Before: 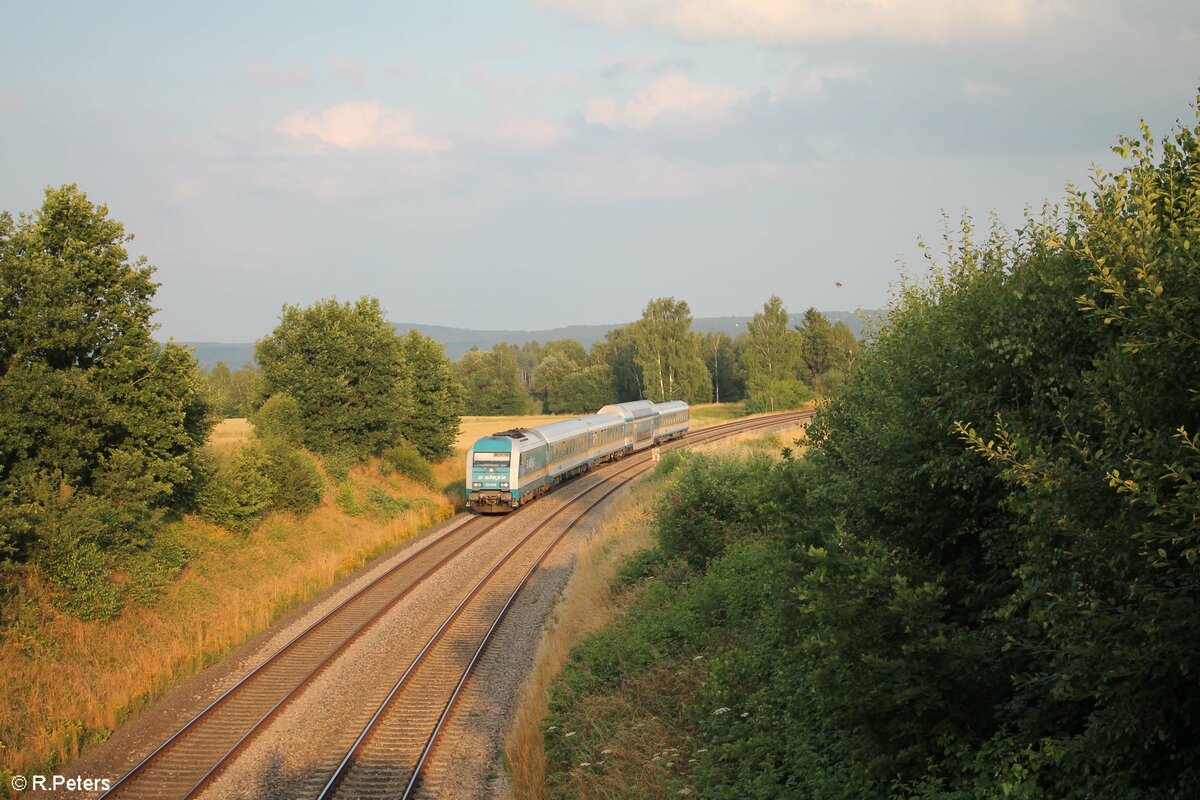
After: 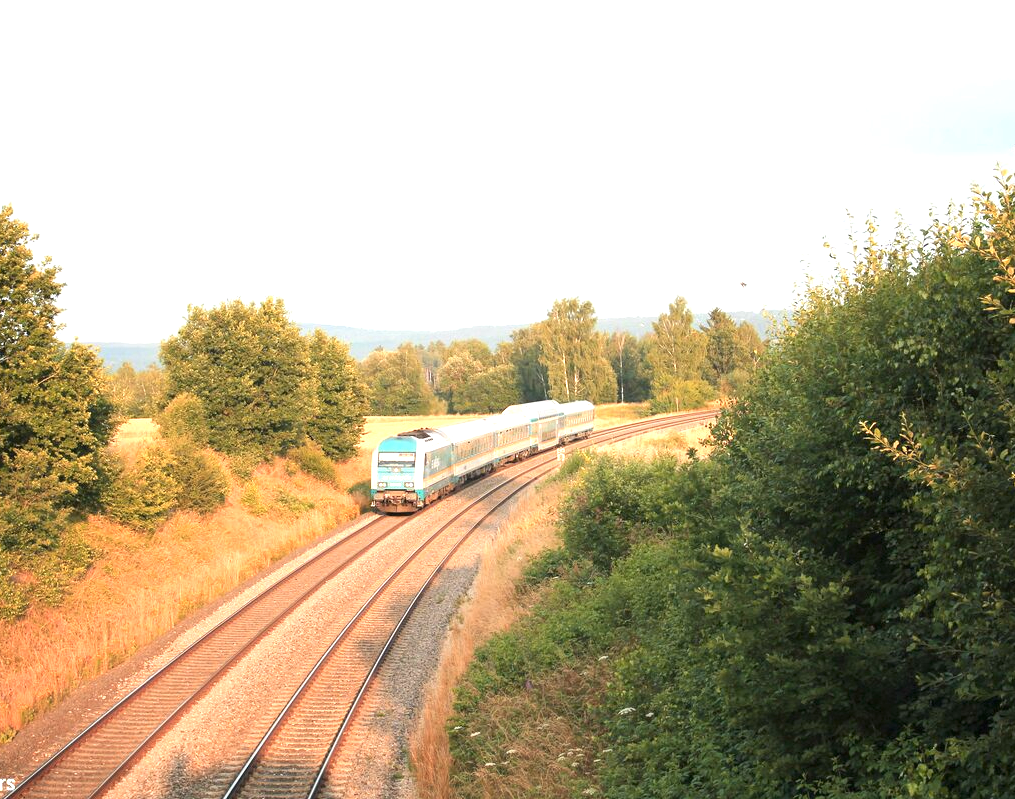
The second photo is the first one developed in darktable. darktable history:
color zones: curves: ch1 [(0, 0.469) (0.072, 0.457) (0.243, 0.494) (0.429, 0.5) (0.571, 0.5) (0.714, 0.5) (0.857, 0.5) (1, 0.469)]; ch2 [(0, 0.499) (0.143, 0.467) (0.242, 0.436) (0.429, 0.493) (0.571, 0.5) (0.714, 0.5) (0.857, 0.5) (1, 0.499)]
crop: left 7.962%, right 7.438%
exposure: black level correction 0, exposure 1.2 EV, compensate highlight preservation false
